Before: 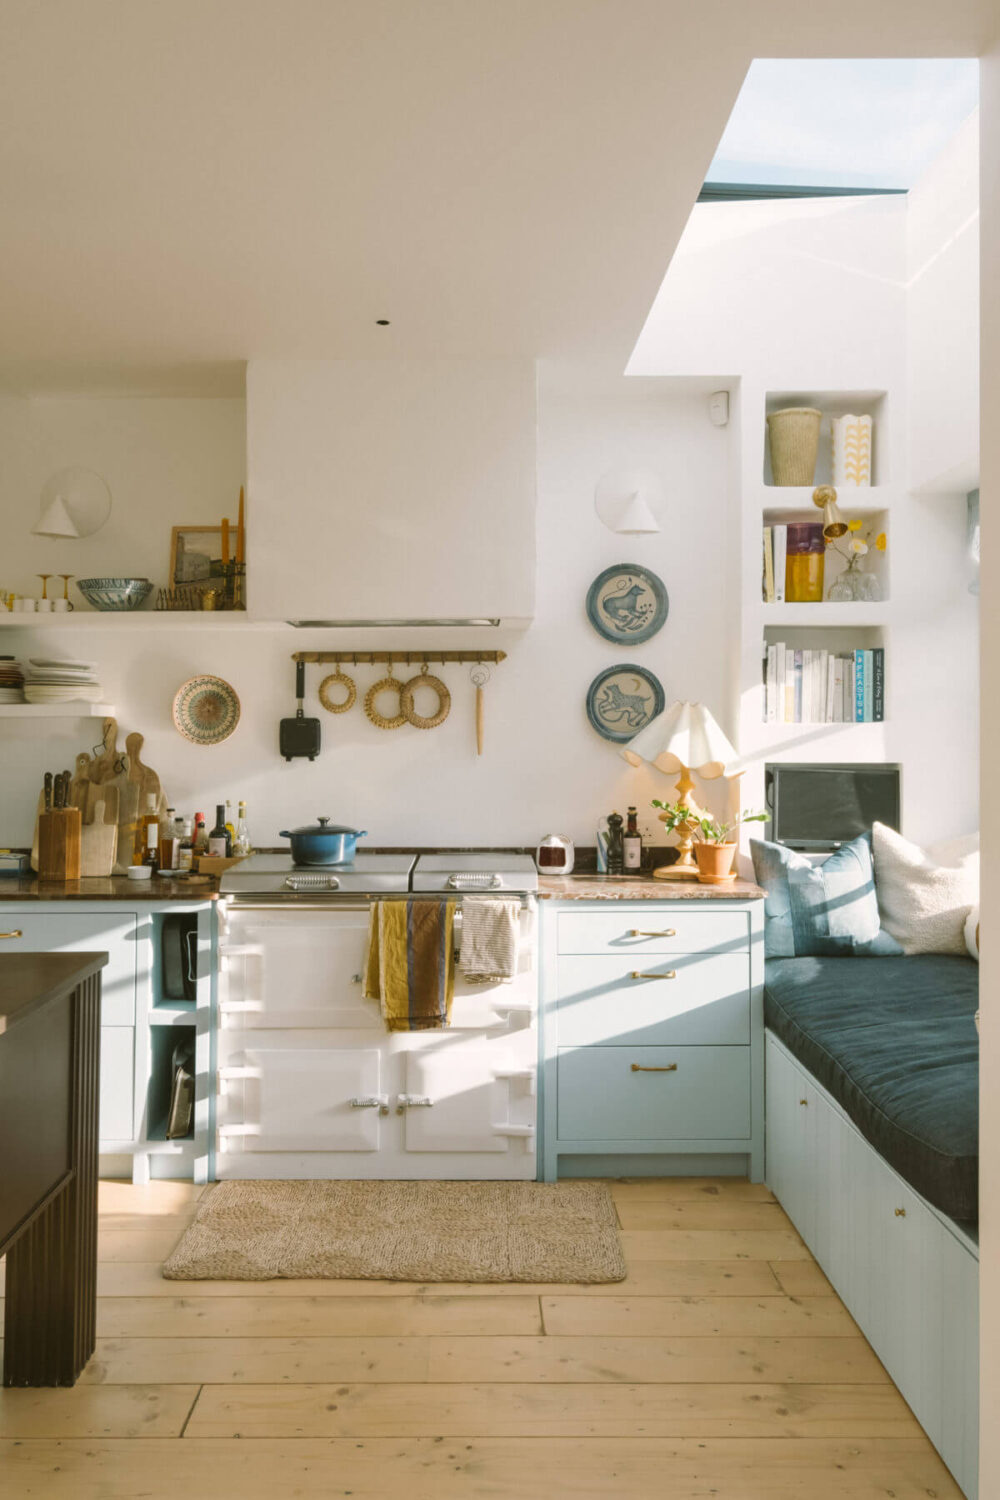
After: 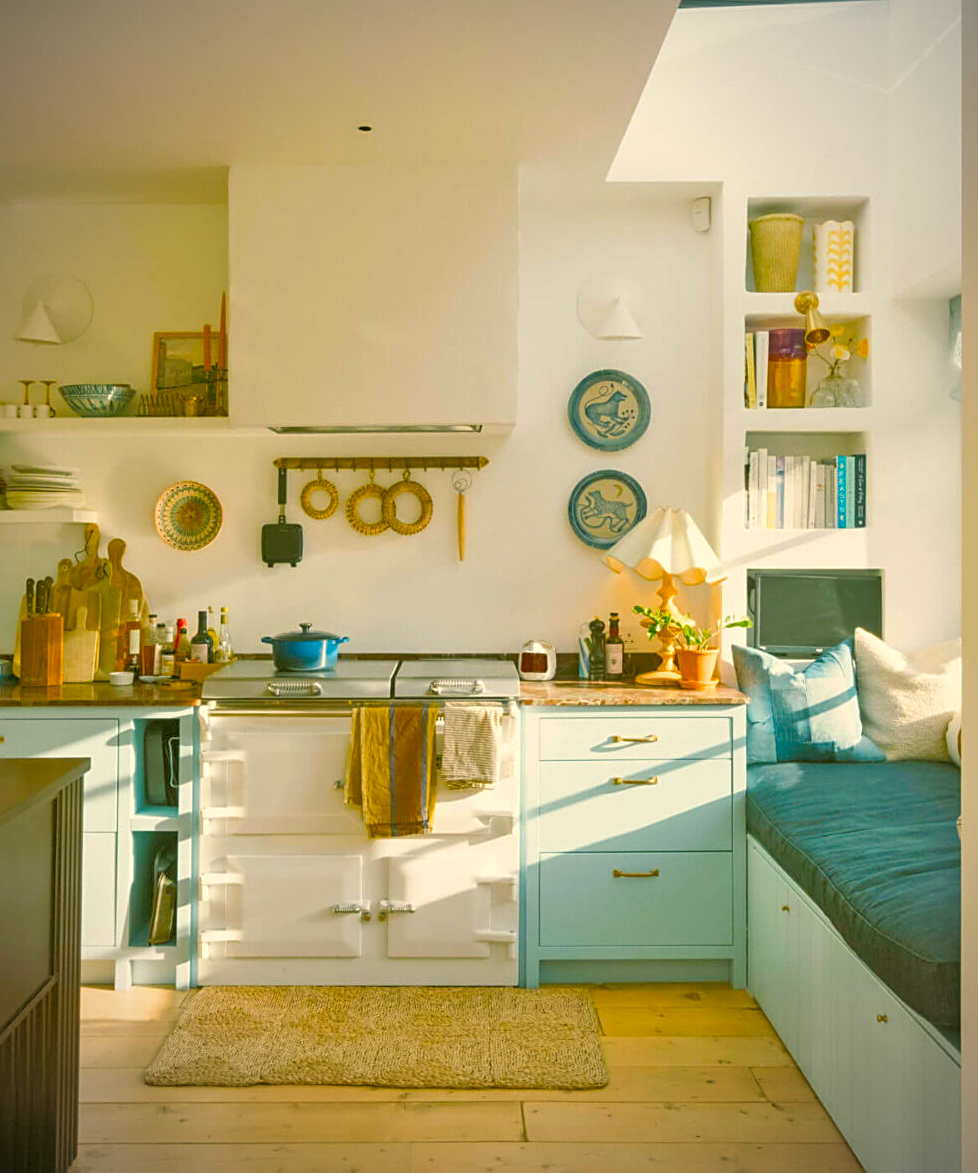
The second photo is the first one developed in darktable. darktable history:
crop and rotate: left 1.886%, top 12.958%, right 0.272%, bottom 8.808%
color balance rgb: highlights gain › chroma 3.093%, highlights gain › hue 60.15°, linear chroma grading › global chroma 14.591%, perceptual saturation grading › global saturation 19.429%
tone equalizer: -7 EV 0.157 EV, -6 EV 0.603 EV, -5 EV 1.16 EV, -4 EV 1.33 EV, -3 EV 1.15 EV, -2 EV 0.6 EV, -1 EV 0.164 EV
sharpen: on, module defaults
color correction: highlights a* -7.54, highlights b* 1.01, shadows a* -3.65, saturation 1.4
vignetting: on, module defaults
